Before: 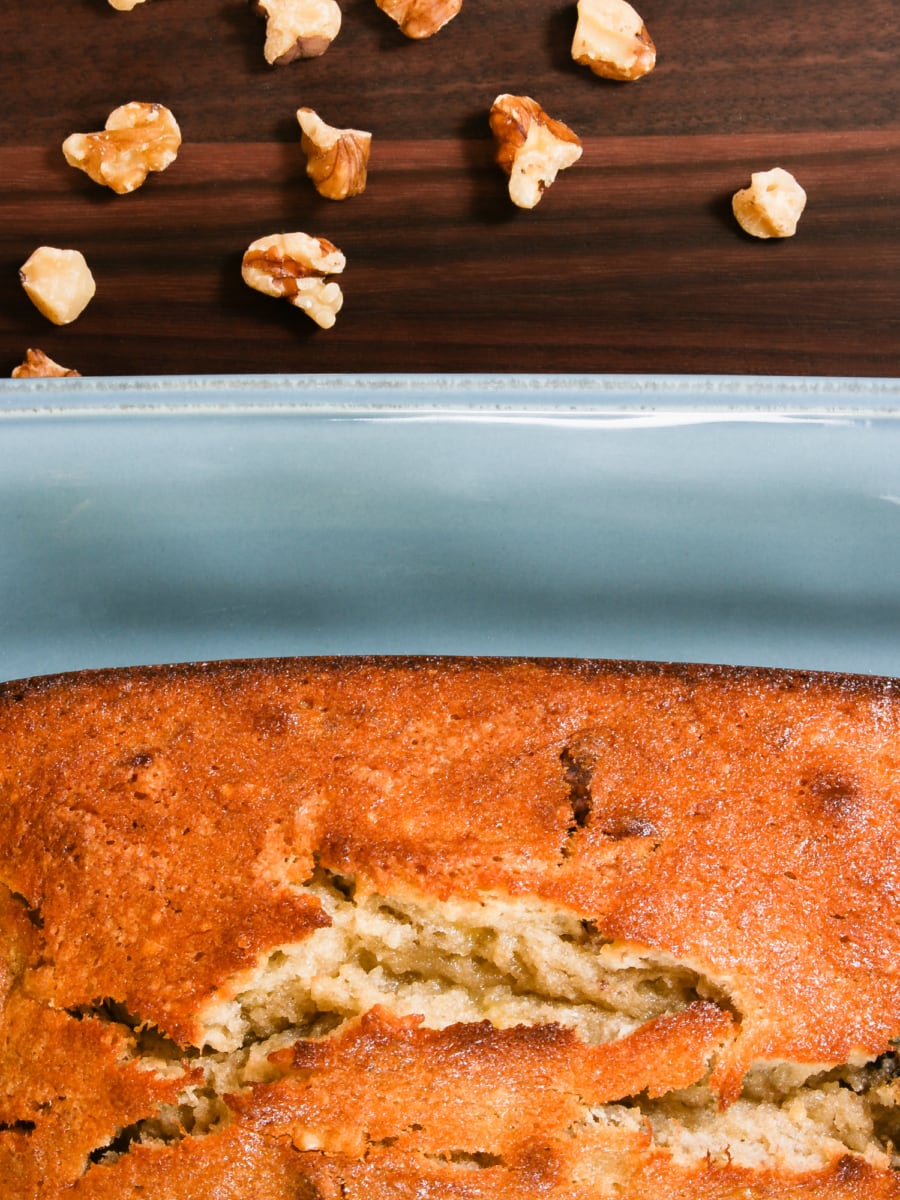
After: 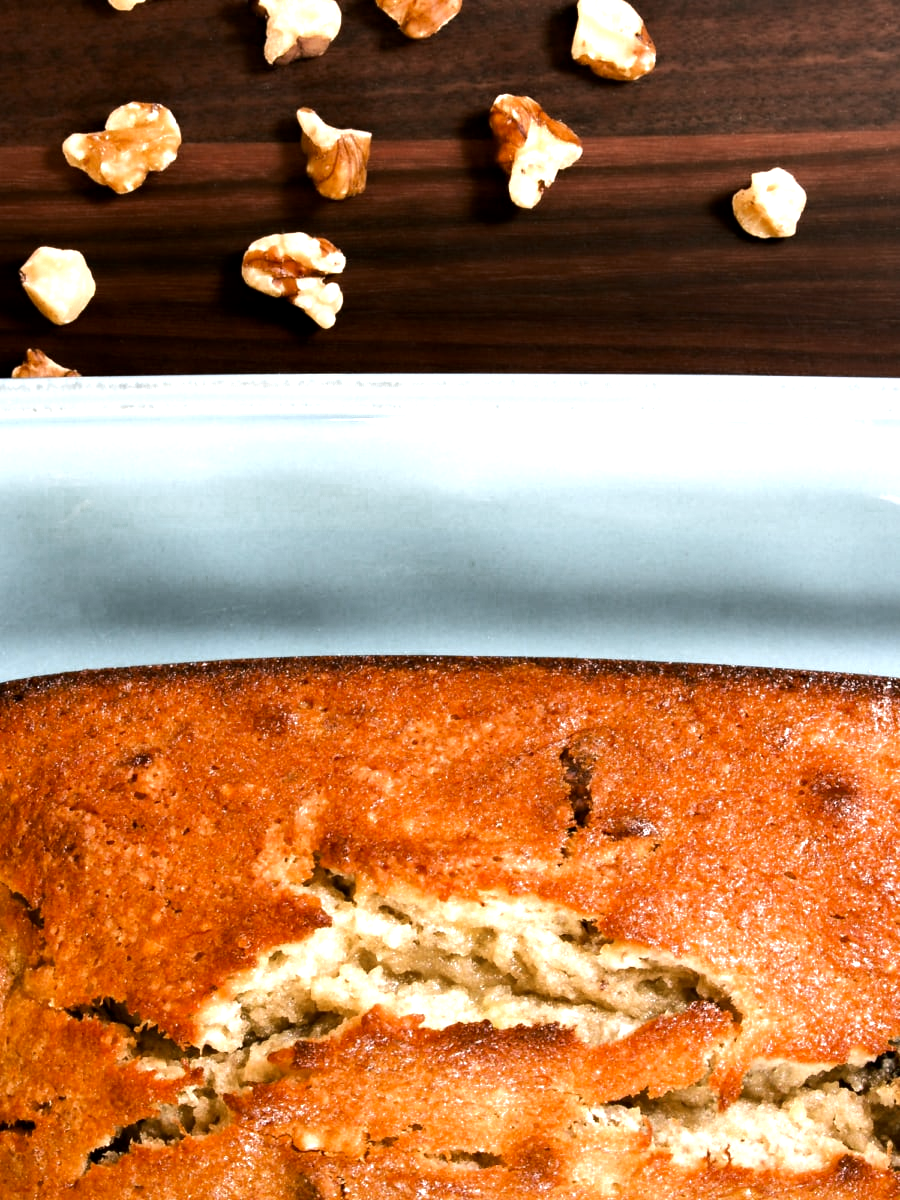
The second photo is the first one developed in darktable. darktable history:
exposure: black level correction 0.005, exposure 0.281 EV, compensate highlight preservation false
color zones: curves: ch0 [(0, 0.5) (0.125, 0.4) (0.25, 0.5) (0.375, 0.4) (0.5, 0.4) (0.625, 0.6) (0.75, 0.6) (0.875, 0.5)]; ch1 [(0, 0.35) (0.125, 0.45) (0.25, 0.35) (0.375, 0.35) (0.5, 0.35) (0.625, 0.35) (0.75, 0.45) (0.875, 0.35)]; ch2 [(0, 0.6) (0.125, 0.5) (0.25, 0.5) (0.375, 0.6) (0.5, 0.6) (0.625, 0.5) (0.75, 0.5) (0.875, 0.5)]
tone equalizer: -8 EV -0.784 EV, -7 EV -0.69 EV, -6 EV -0.601 EV, -5 EV -0.375 EV, -3 EV 0.386 EV, -2 EV 0.6 EV, -1 EV 0.678 EV, +0 EV 0.726 EV, edges refinement/feathering 500, mask exposure compensation -1.57 EV, preserve details no
